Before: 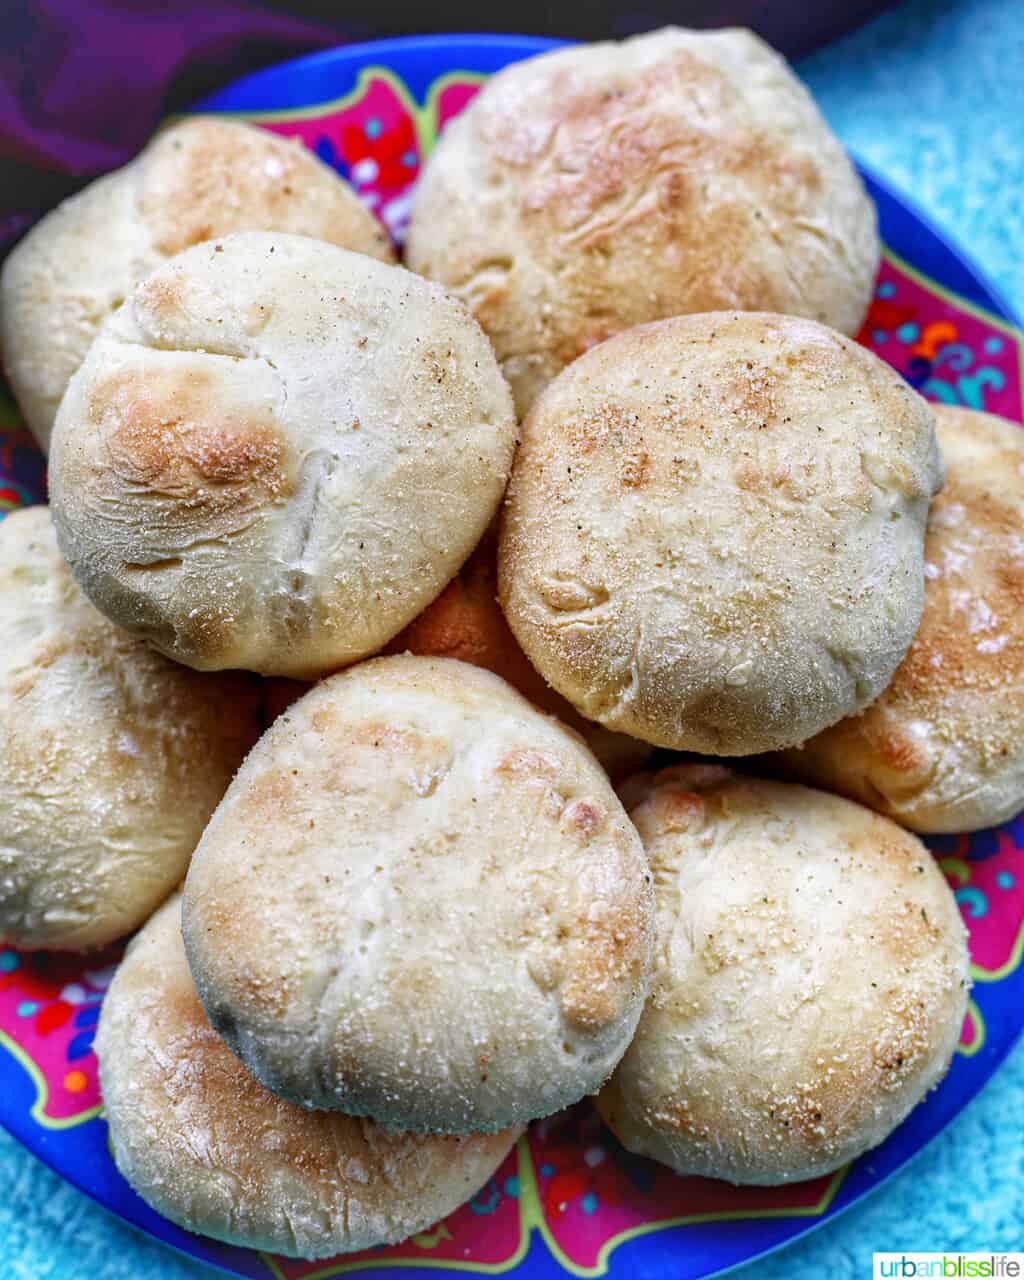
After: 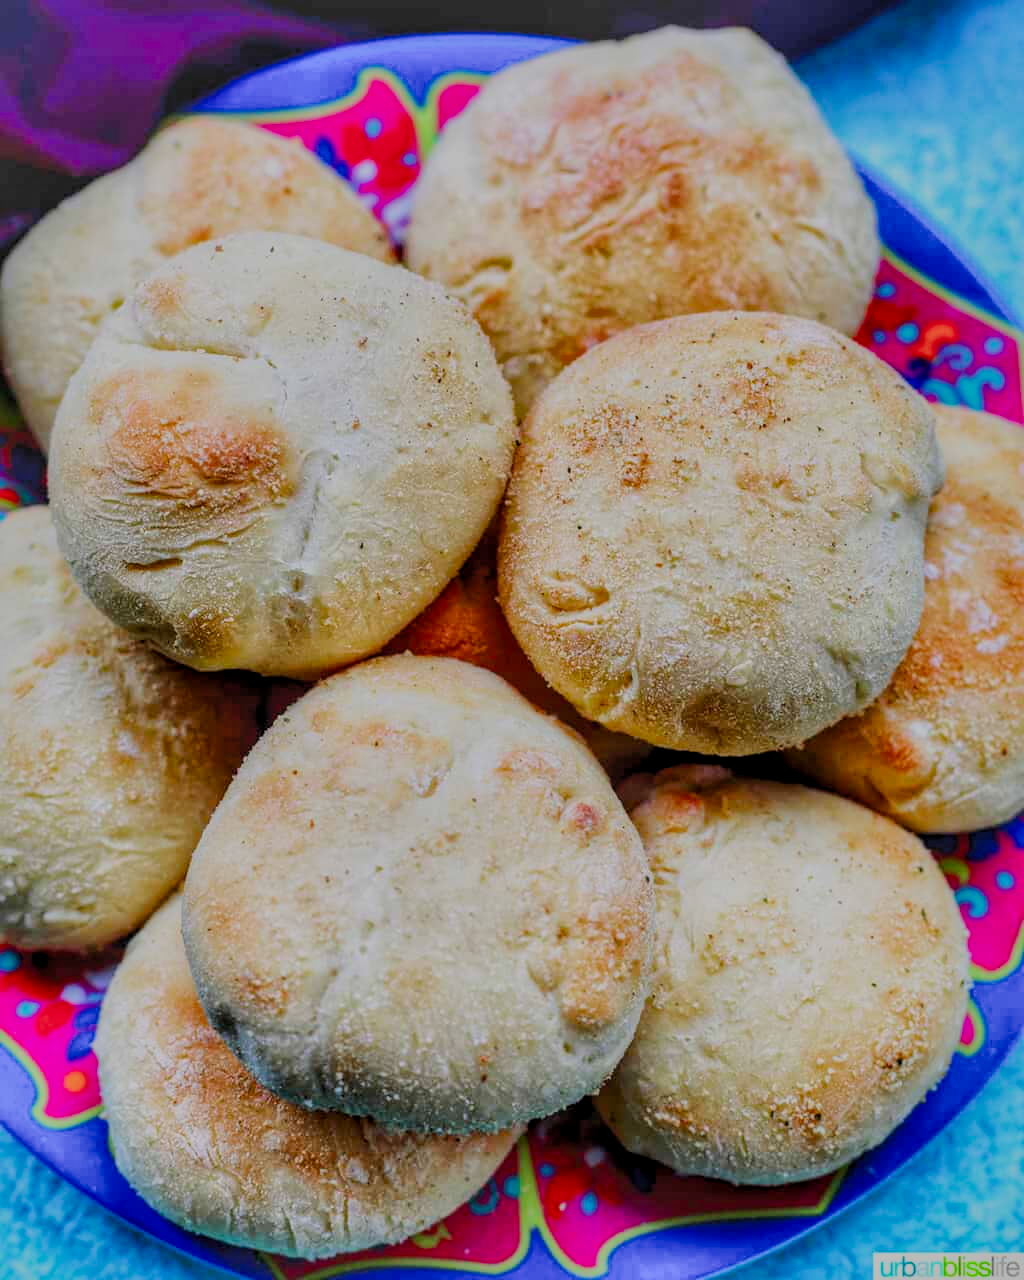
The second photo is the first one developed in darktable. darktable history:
filmic rgb: black relative exposure -7.13 EV, white relative exposure 5.36 EV, hardness 3.02, color science v5 (2021), contrast in shadows safe, contrast in highlights safe
shadows and highlights: shadows 40.3, highlights -59.77
contrast brightness saturation: contrast 0.08, saturation 0.199
local contrast: on, module defaults
color balance rgb: global offset › hue 168.9°, perceptual saturation grading › global saturation 30.149%, perceptual brilliance grading › mid-tones 10.816%, perceptual brilliance grading › shadows 14.316%, global vibrance -24.683%
